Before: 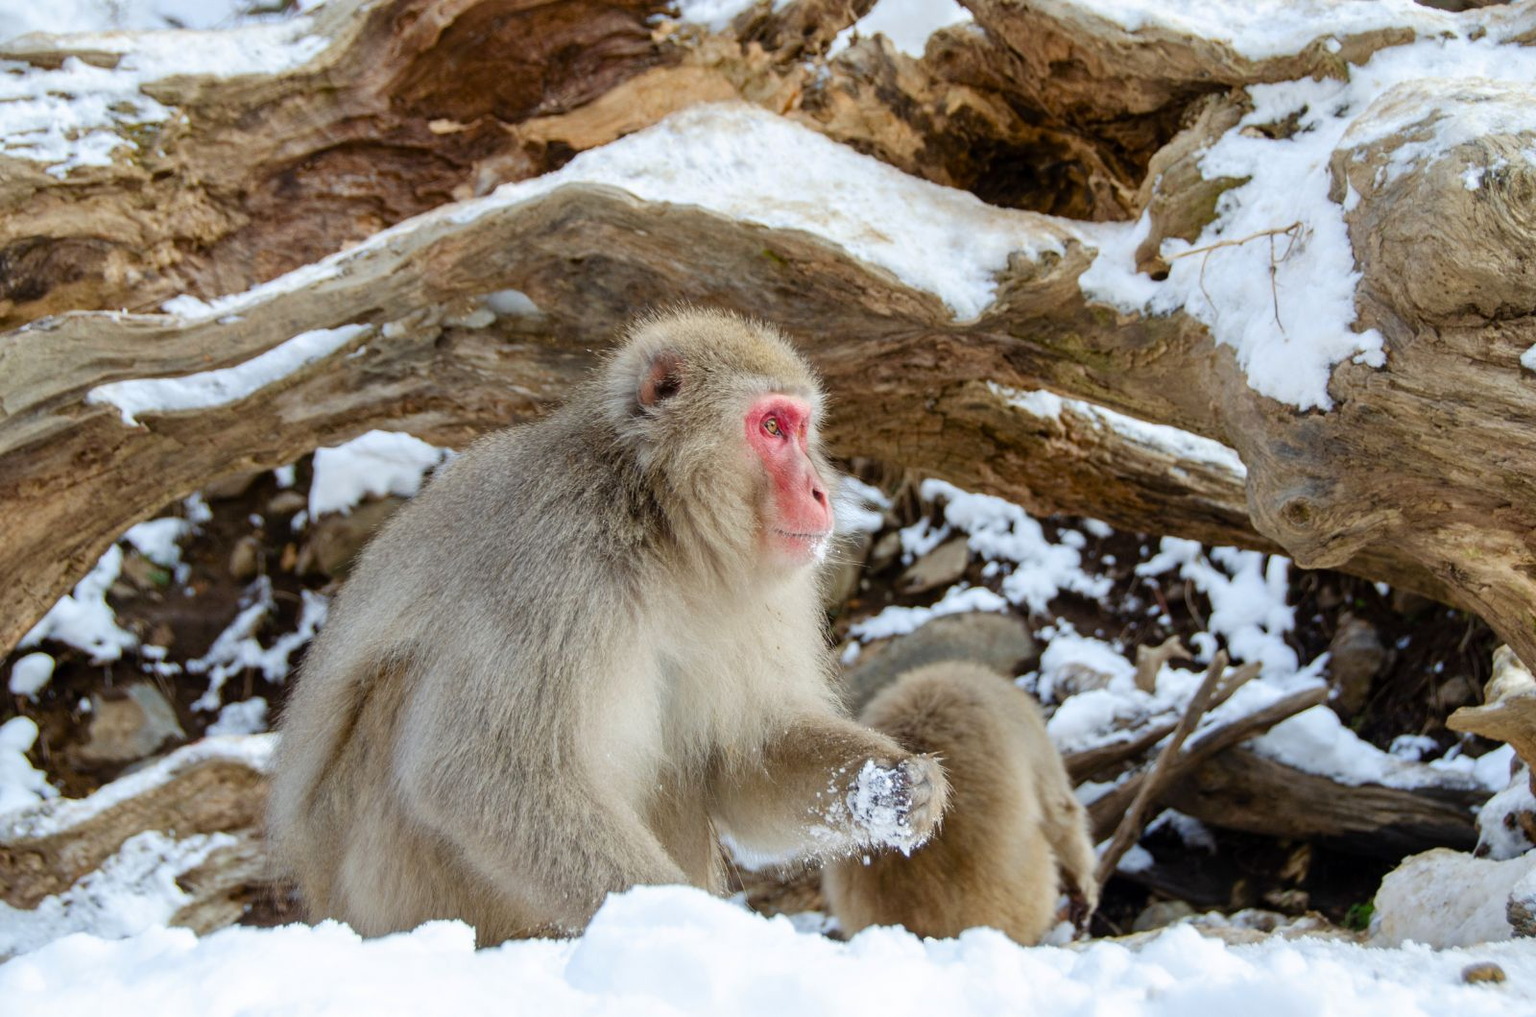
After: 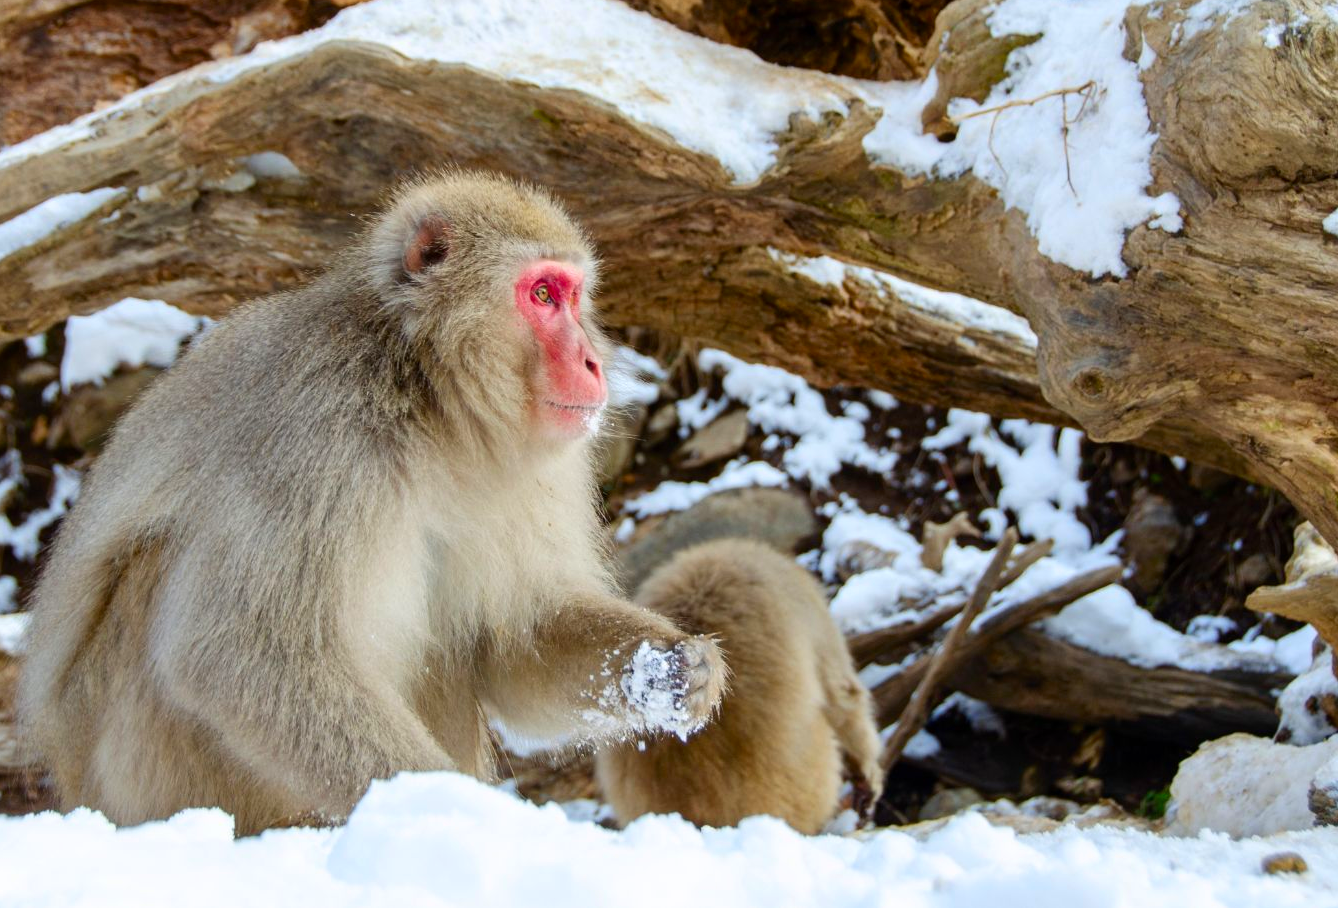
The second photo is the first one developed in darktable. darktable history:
contrast brightness saturation: contrast 0.09, saturation 0.28
white balance: red 1, blue 1
crop: left 16.315%, top 14.246%
